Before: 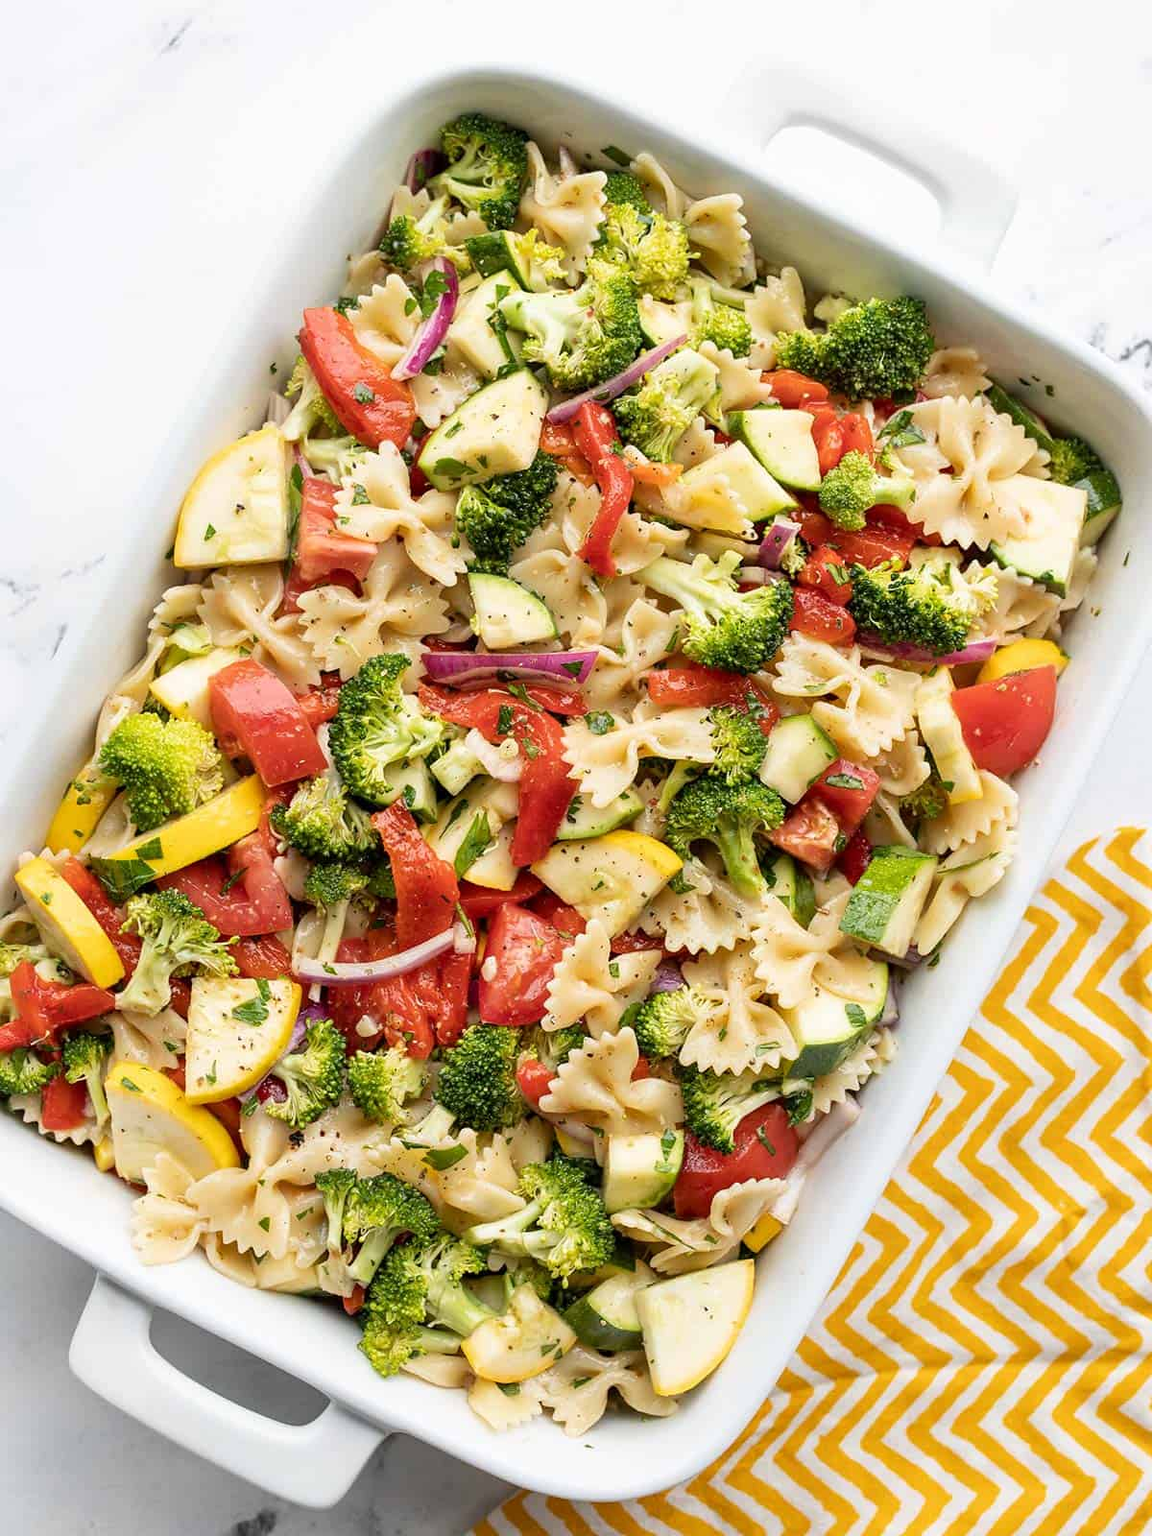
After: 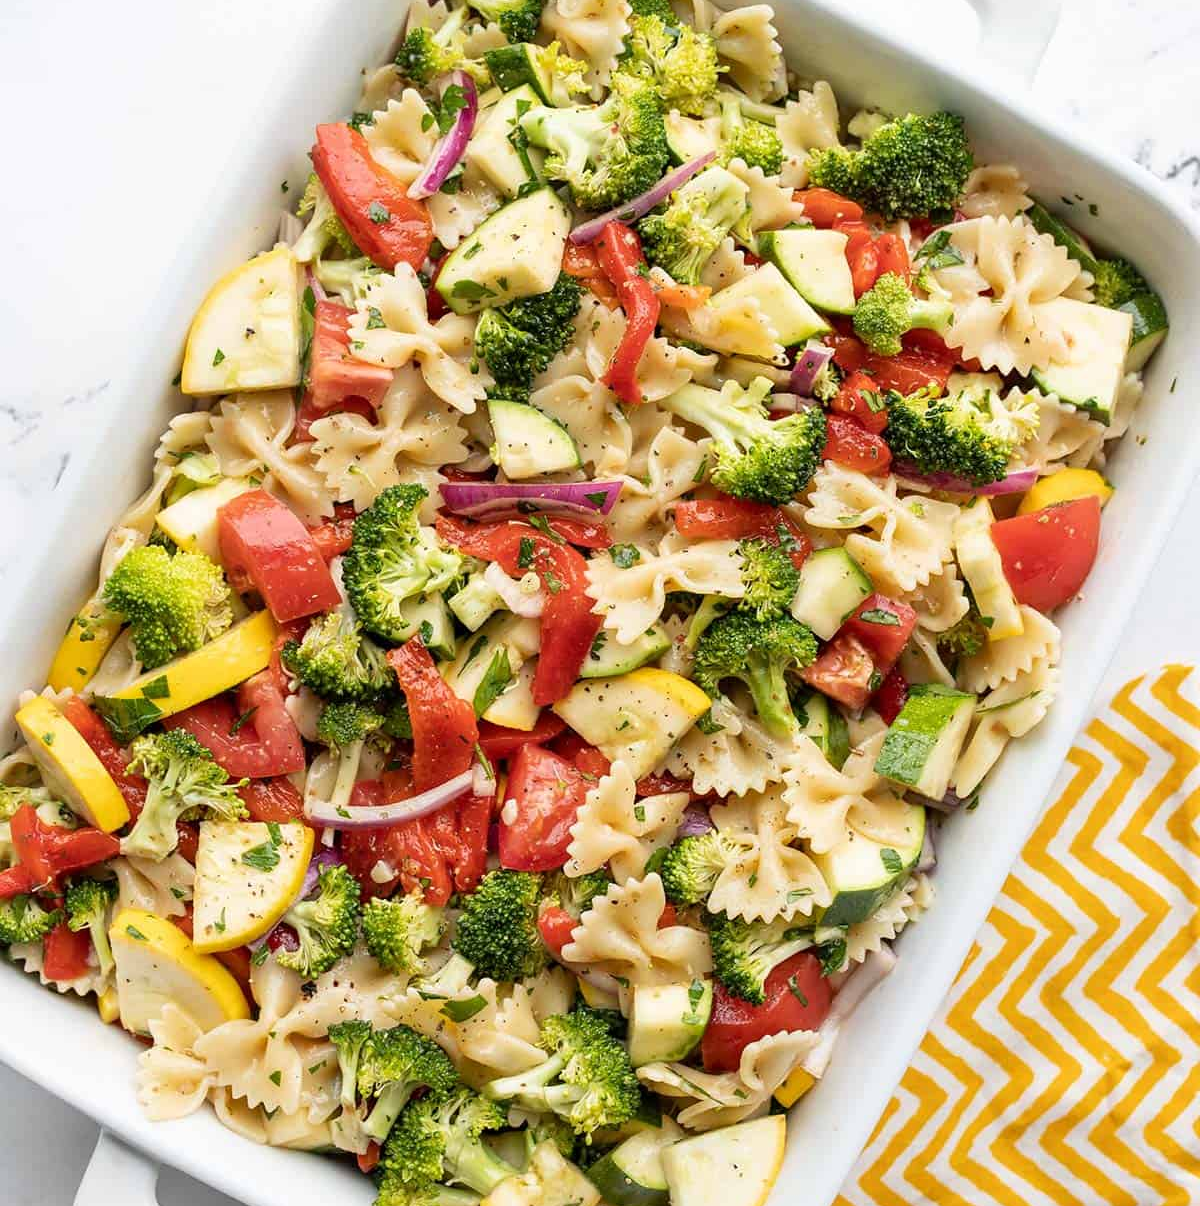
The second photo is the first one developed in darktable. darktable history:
crop and rotate: top 12.386%, bottom 12.192%
